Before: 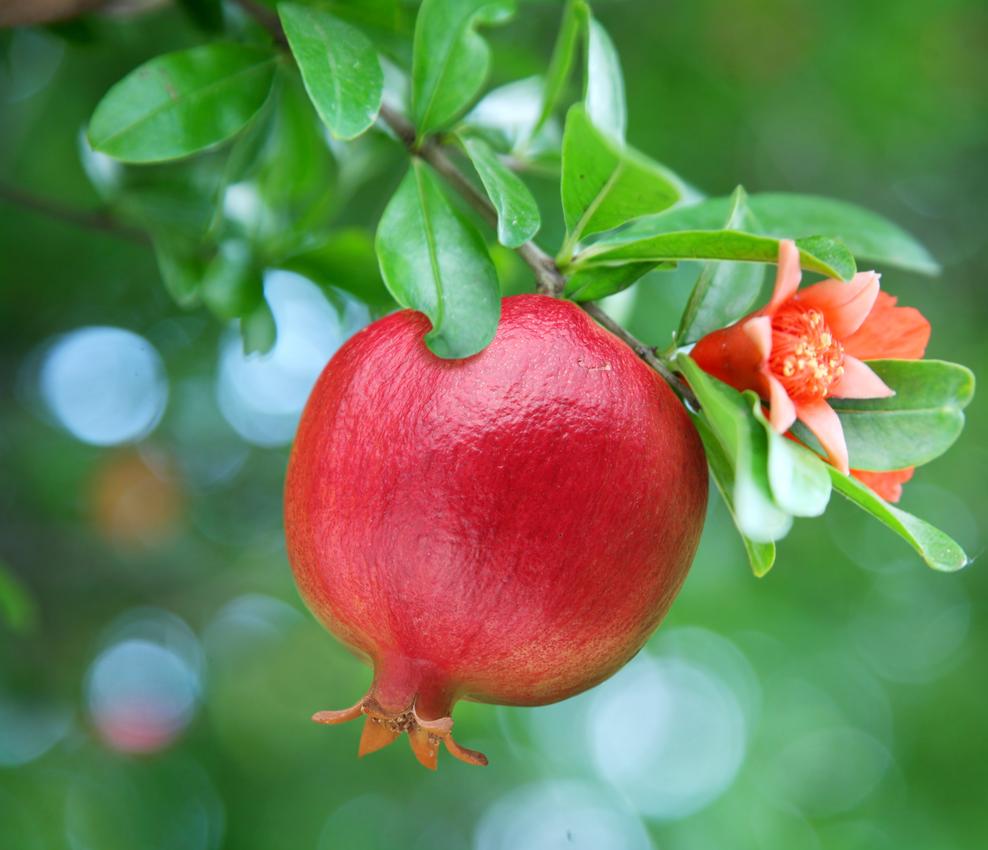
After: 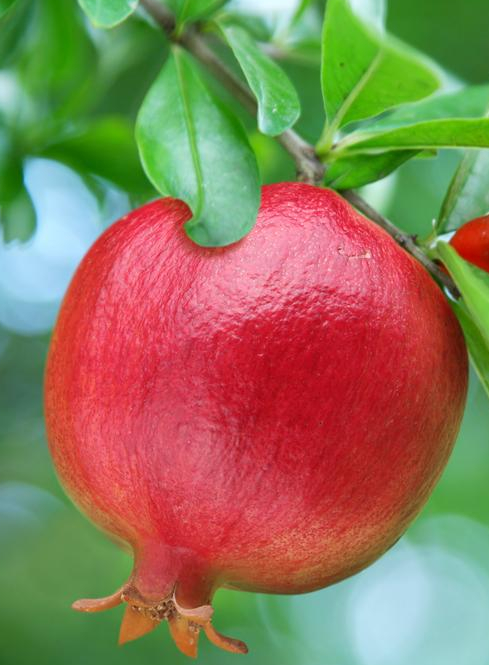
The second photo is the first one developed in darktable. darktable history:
crop and rotate: angle 0.018°, left 24.323%, top 13.192%, right 26.104%, bottom 8.439%
